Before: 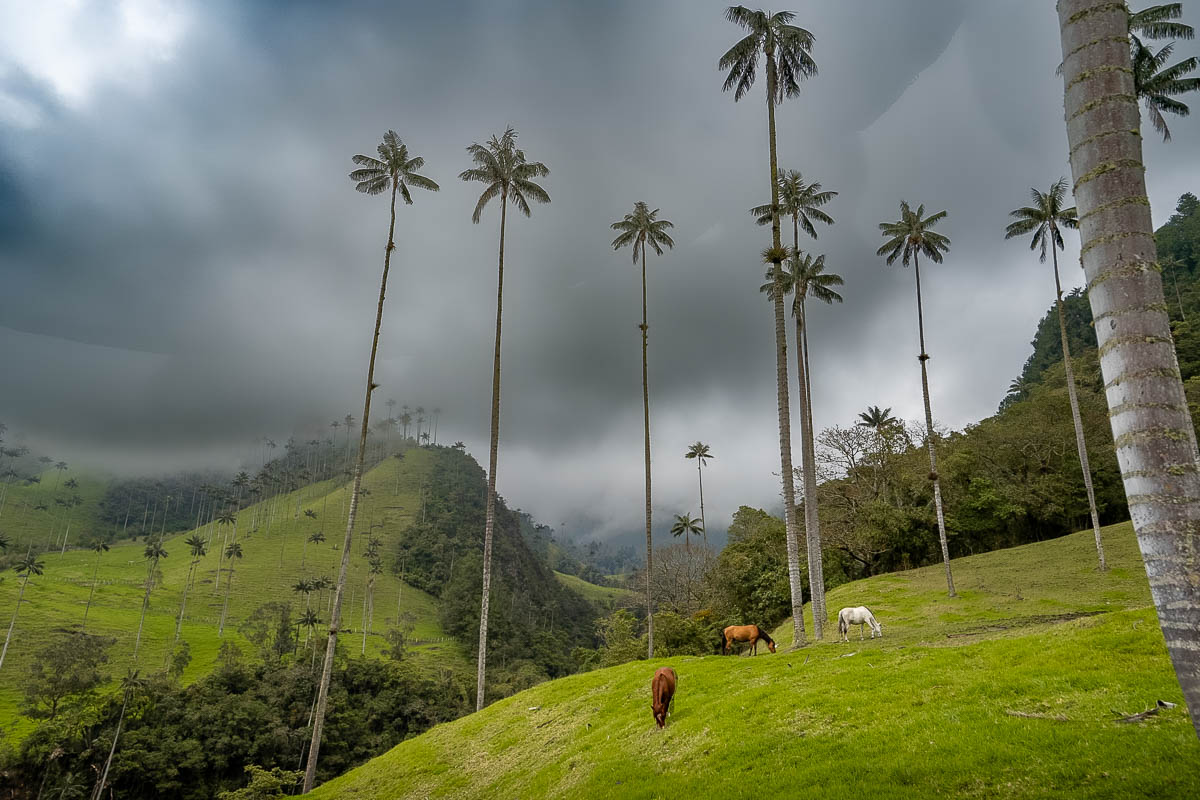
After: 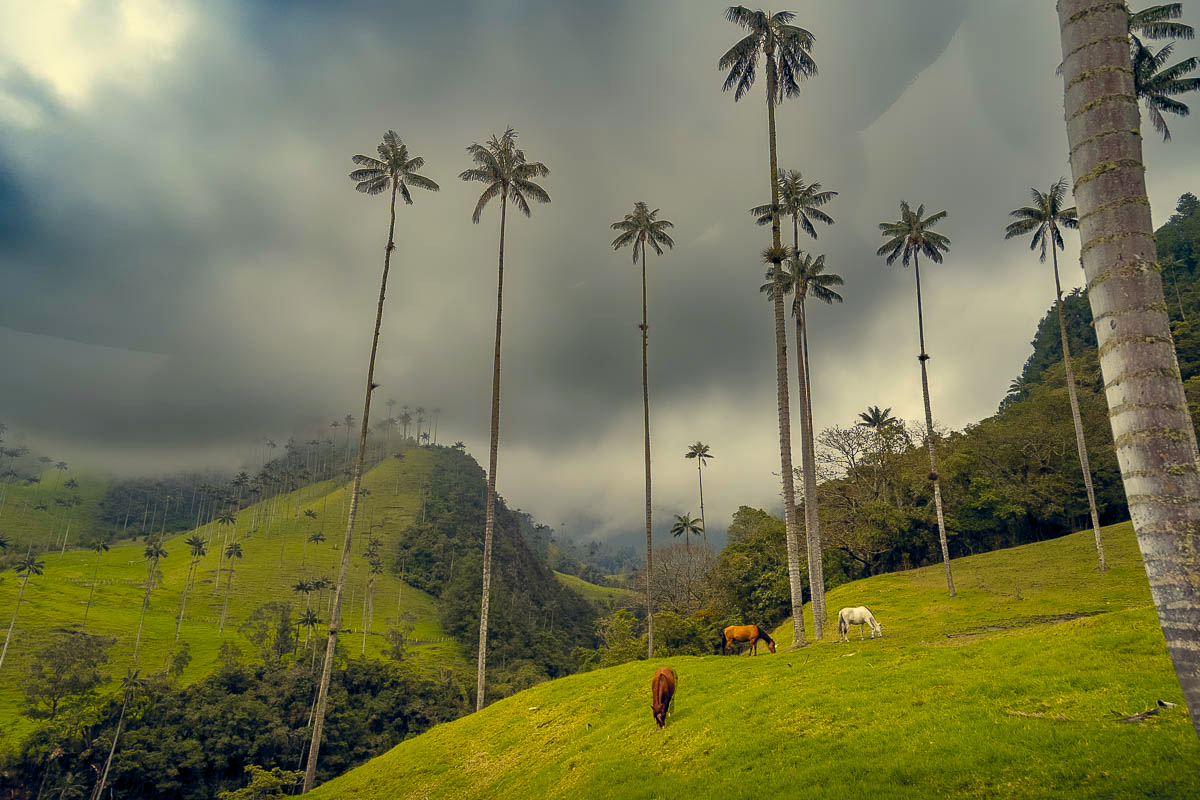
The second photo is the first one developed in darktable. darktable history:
color balance rgb: power › chroma 0.658%, power › hue 60°, highlights gain › chroma 8.085%, highlights gain › hue 83.58°, global offset › chroma 0.132%, global offset › hue 254.32°, perceptual saturation grading › global saturation 19.786%
